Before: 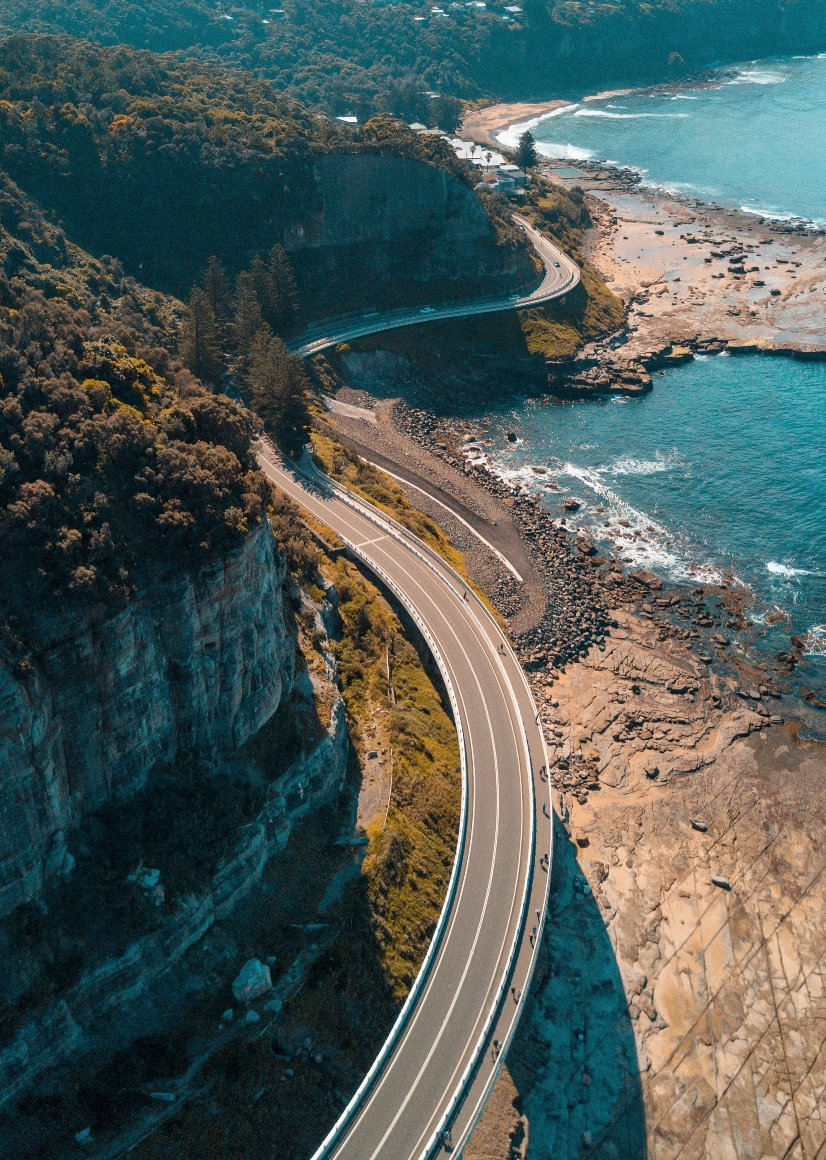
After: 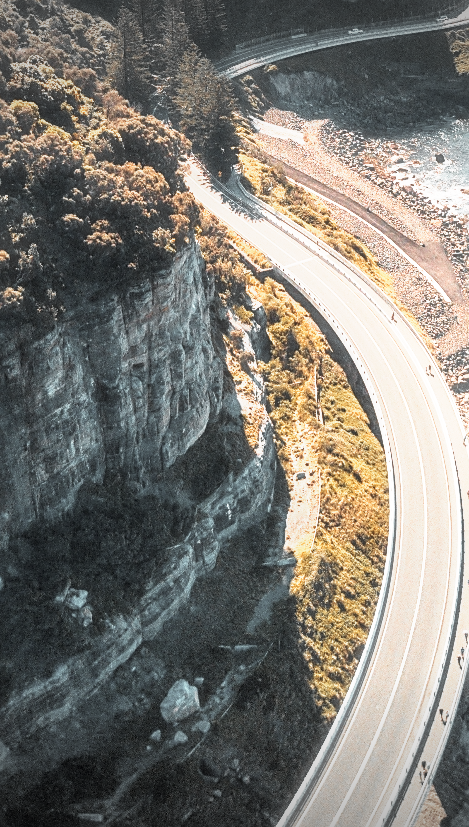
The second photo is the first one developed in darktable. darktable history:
local contrast: detail 109%
base curve: curves: ch0 [(0, 0) (0.495, 0.917) (1, 1)], preserve colors none
vignetting: fall-off start 99.38%, width/height ratio 1.311
haze removal: strength -0.109, compatibility mode true, adaptive false
exposure: exposure 0.646 EV, compensate exposure bias true, compensate highlight preservation false
crop: left 8.821%, top 24.126%, right 34.371%, bottom 4.565%
sharpen: radius 1.872, amount 0.412, threshold 1.437
color zones: curves: ch1 [(0, 0.638) (0.193, 0.442) (0.286, 0.15) (0.429, 0.14) (0.571, 0.142) (0.714, 0.154) (0.857, 0.175) (1, 0.638)]
